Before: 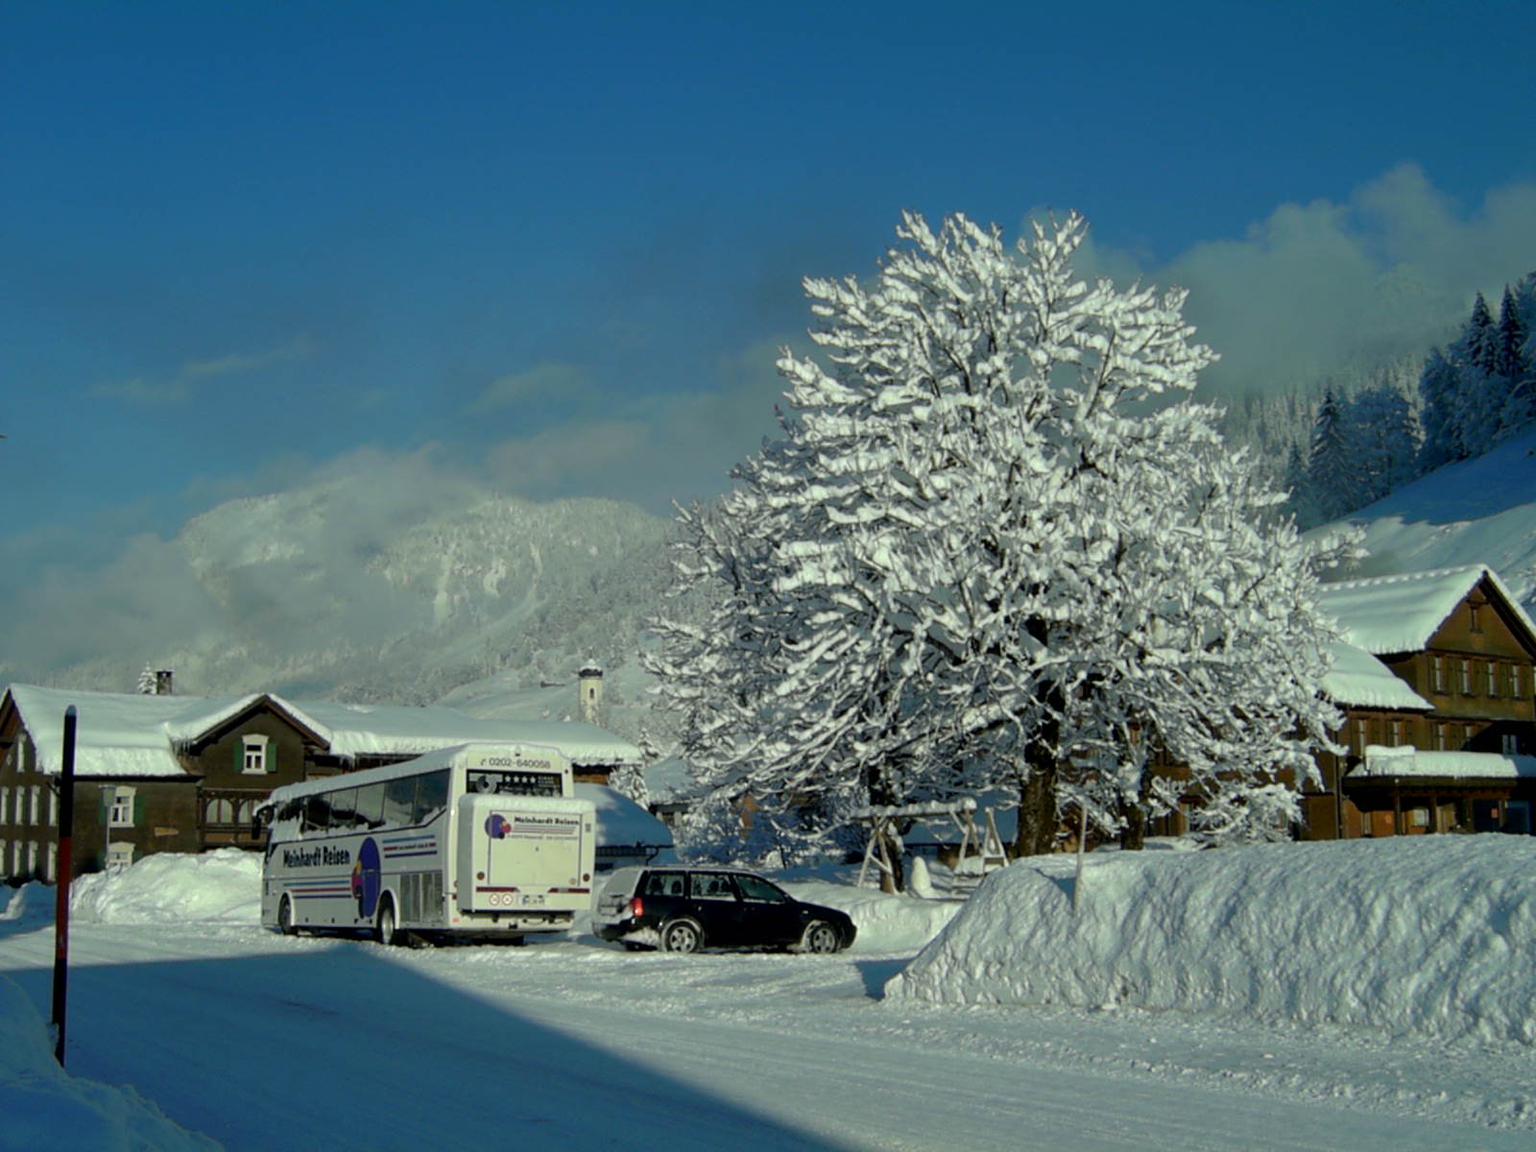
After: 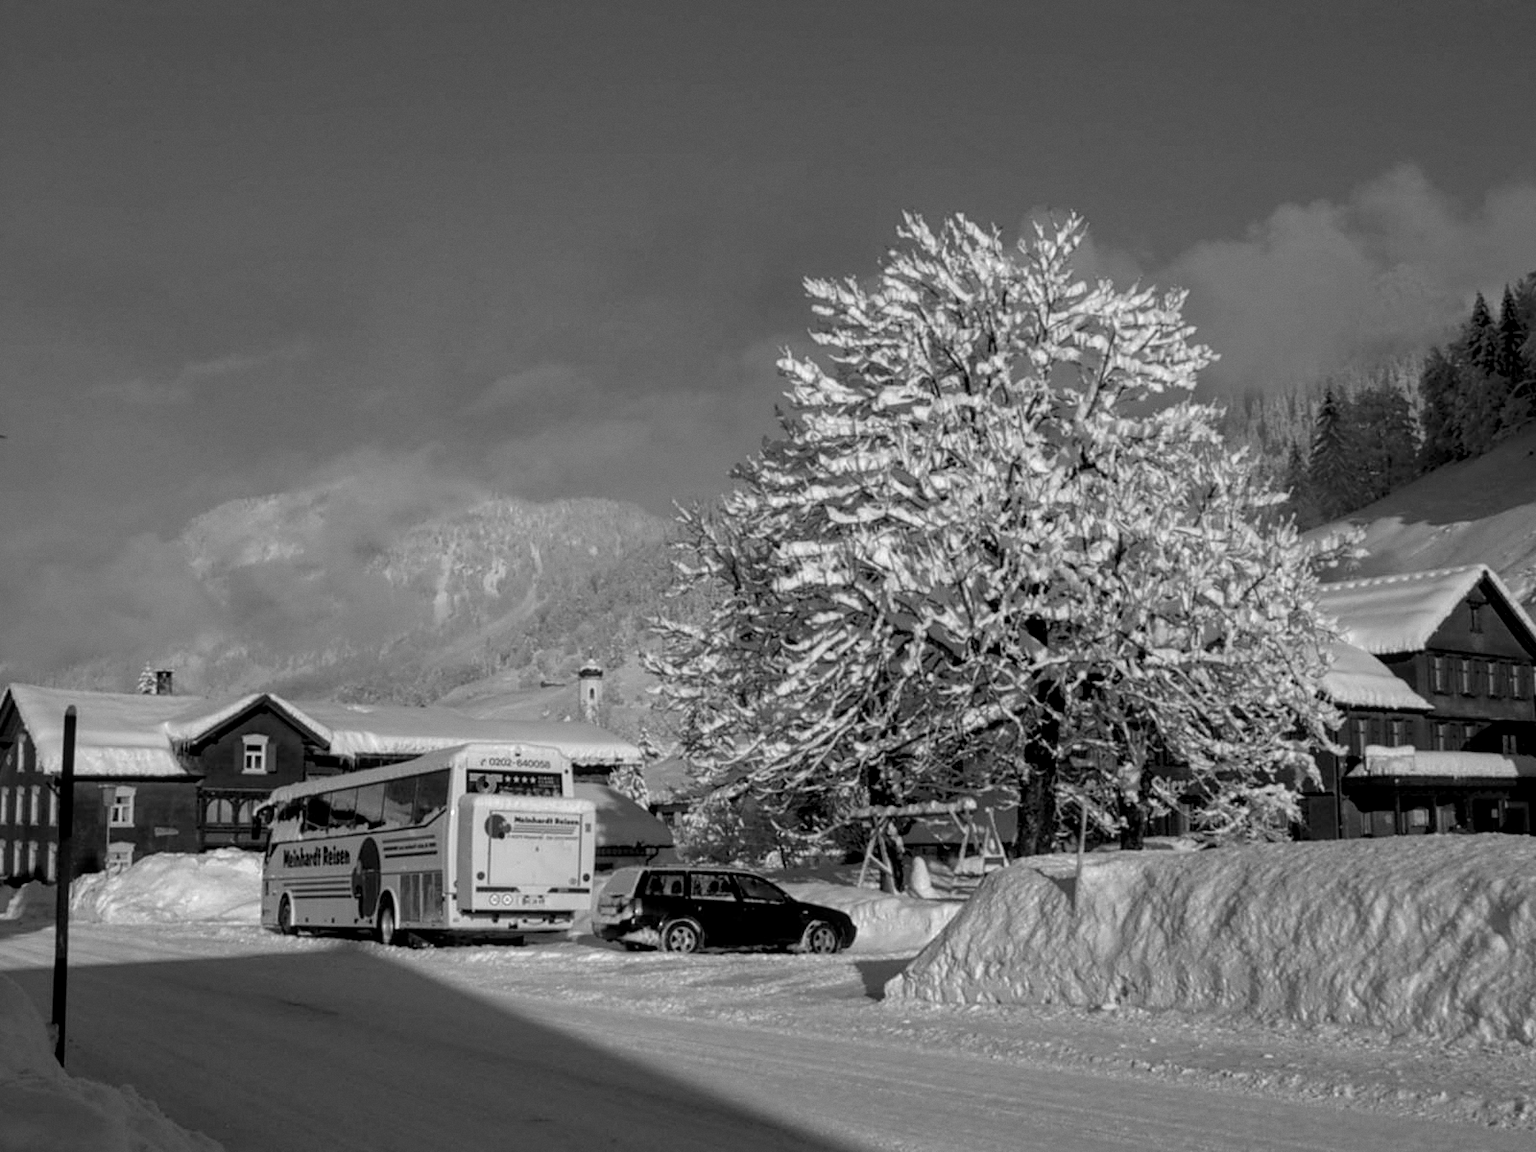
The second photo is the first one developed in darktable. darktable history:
exposure: black level correction 0.001, exposure -0.125 EV, compensate exposure bias true, compensate highlight preservation false
grain: coarseness 0.09 ISO, strength 10%
monochrome: on, module defaults
local contrast: on, module defaults
